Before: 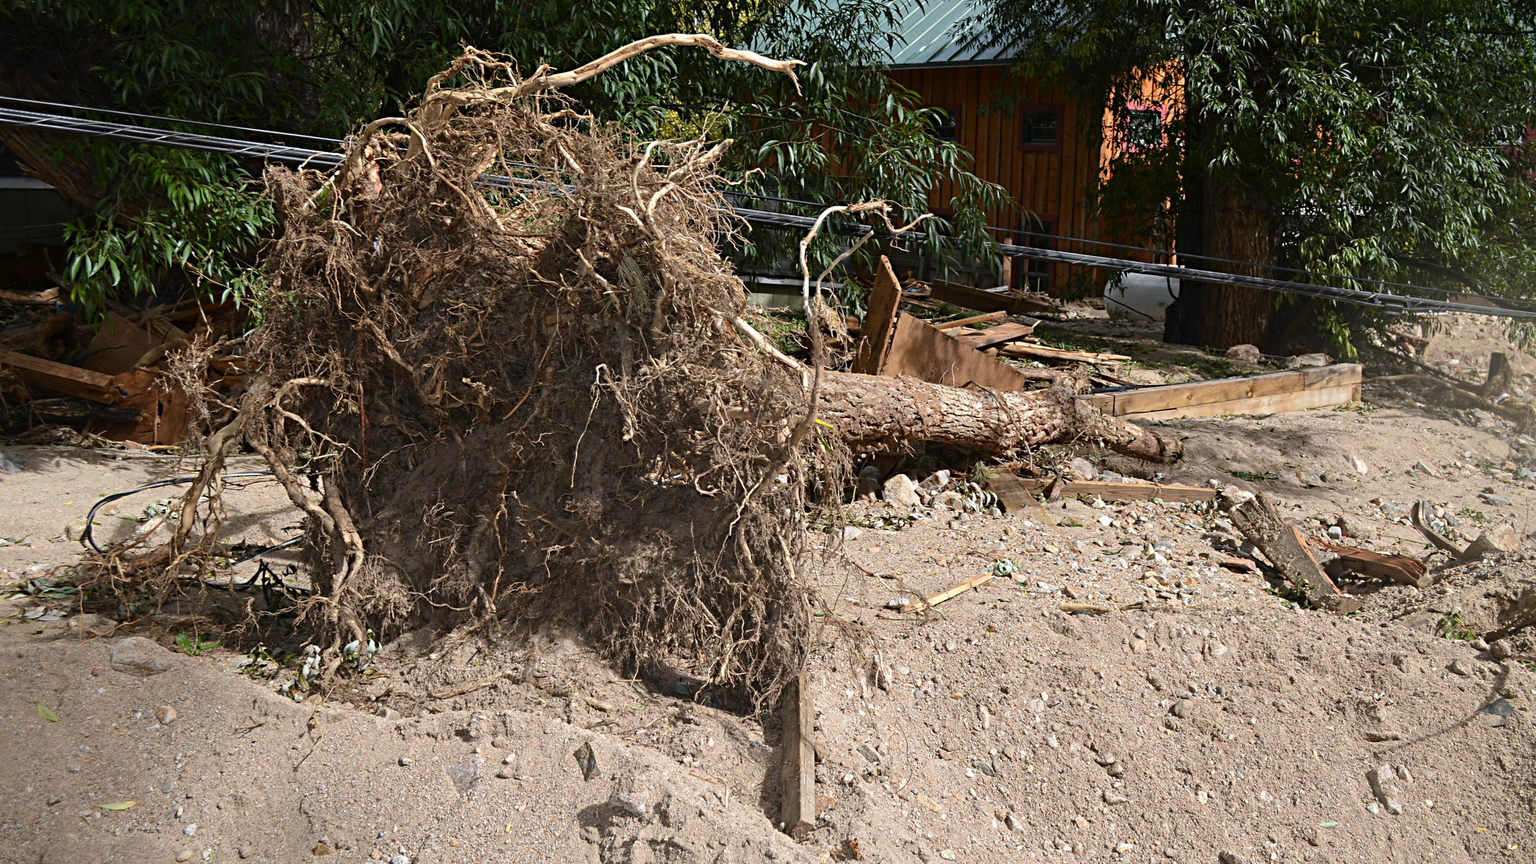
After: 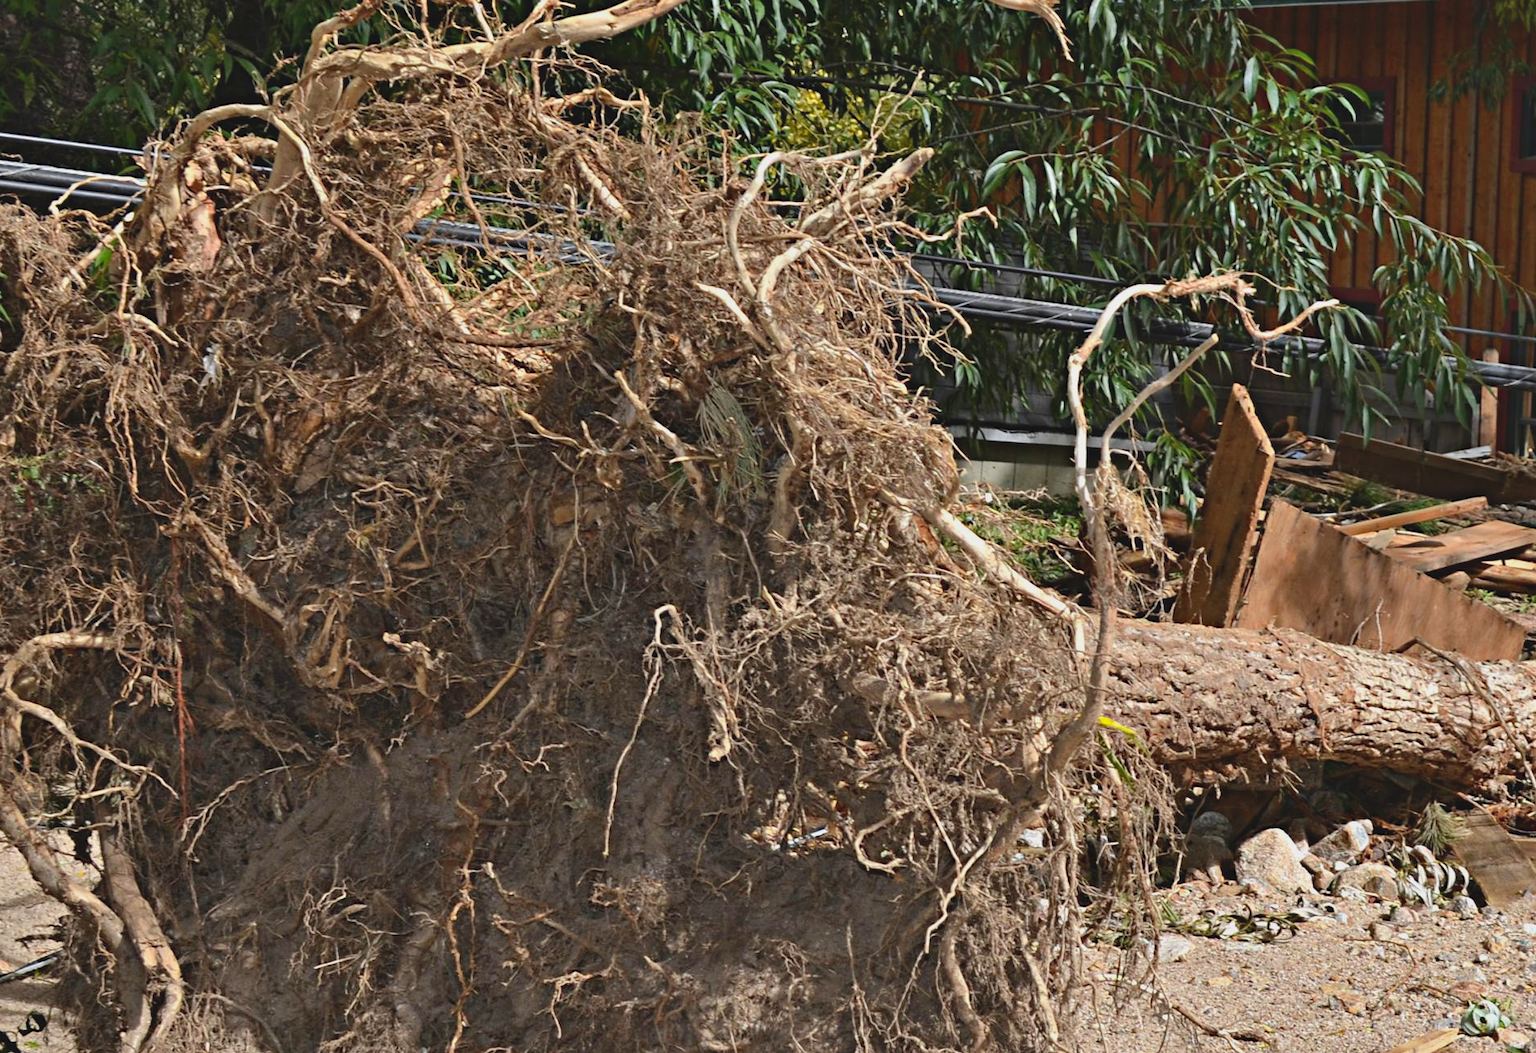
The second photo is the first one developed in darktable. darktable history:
contrast brightness saturation: contrast -0.1, brightness 0.05, saturation 0.08
crop: left 17.835%, top 7.675%, right 32.881%, bottom 32.213%
shadows and highlights: shadows 43.71, white point adjustment -1.46, soften with gaussian
